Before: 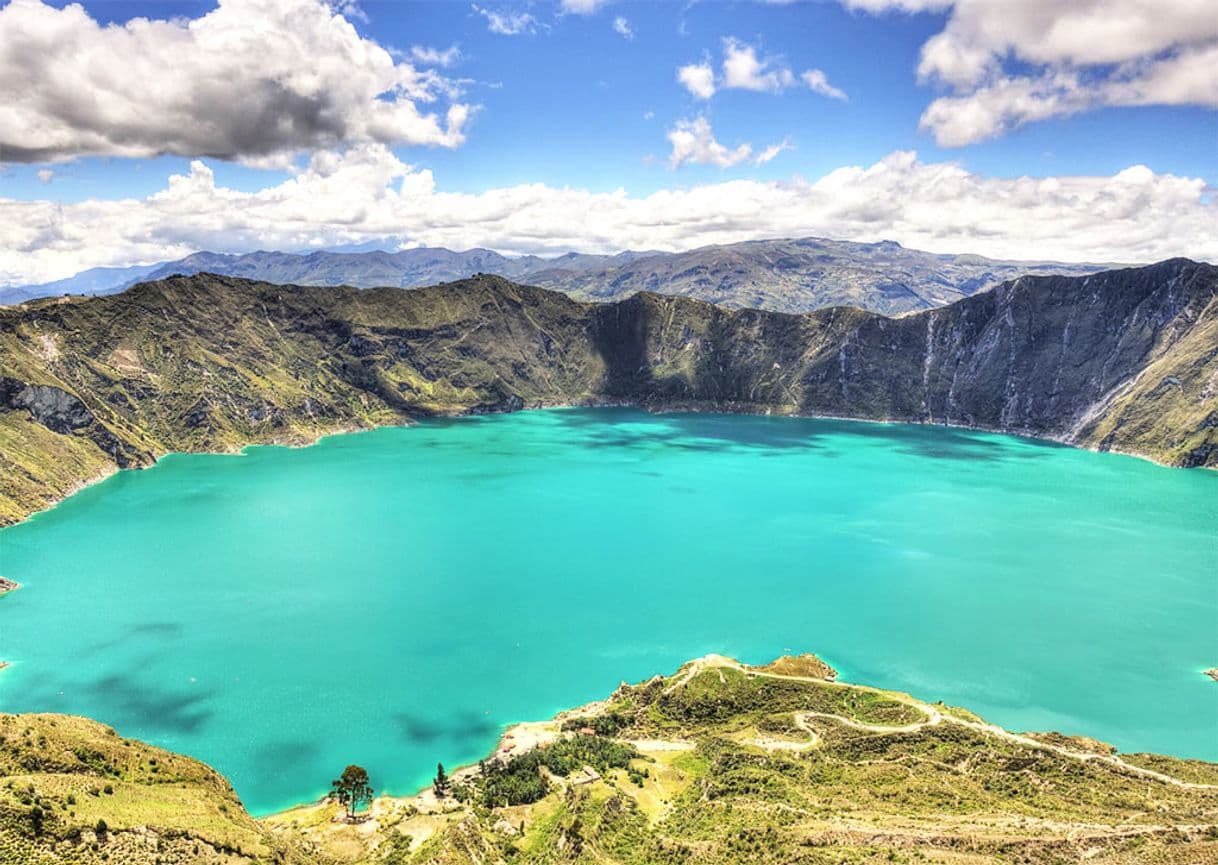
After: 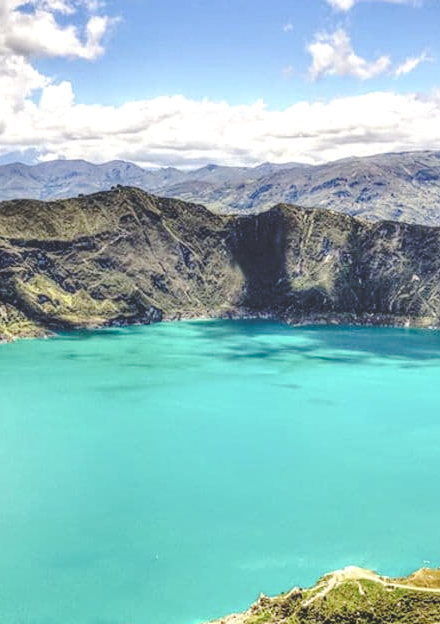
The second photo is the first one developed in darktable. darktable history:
local contrast: on, module defaults
crop and rotate: left 29.703%, top 10.214%, right 34.1%, bottom 17.602%
base curve: curves: ch0 [(0, 0.024) (0.055, 0.065) (0.121, 0.166) (0.236, 0.319) (0.693, 0.726) (1, 1)], preserve colors none
